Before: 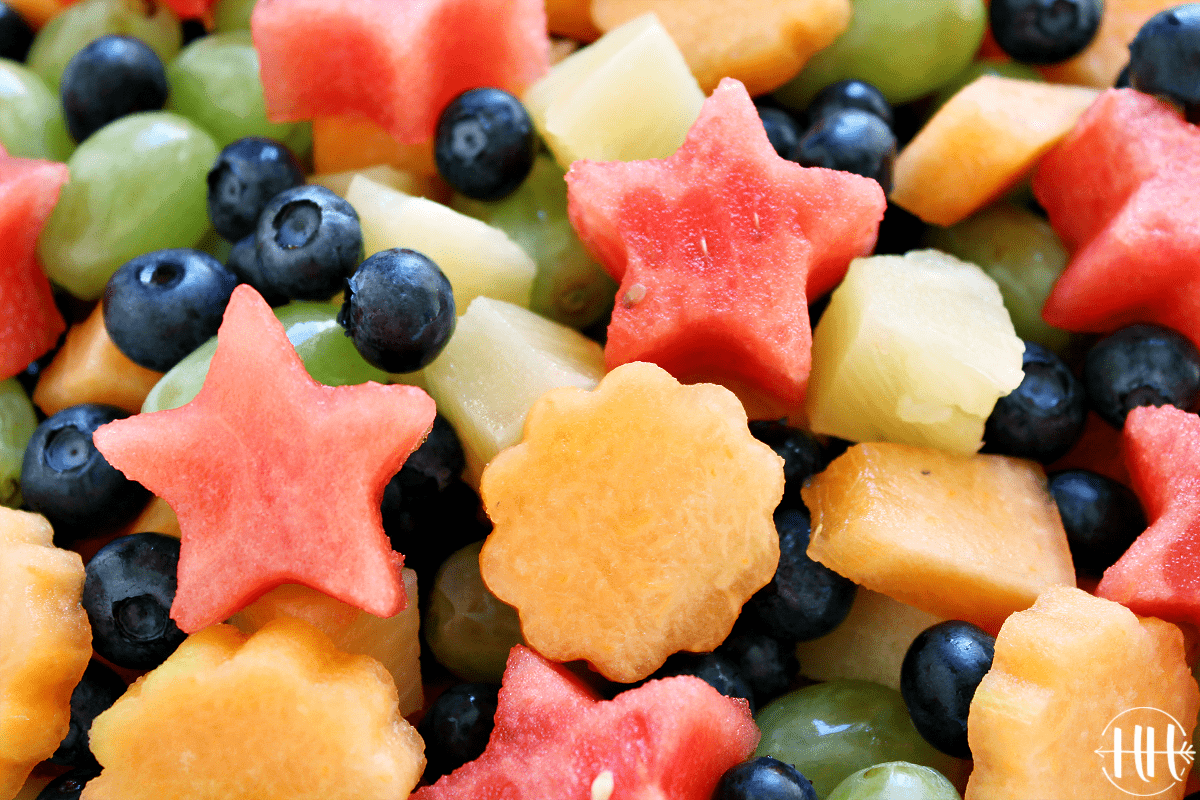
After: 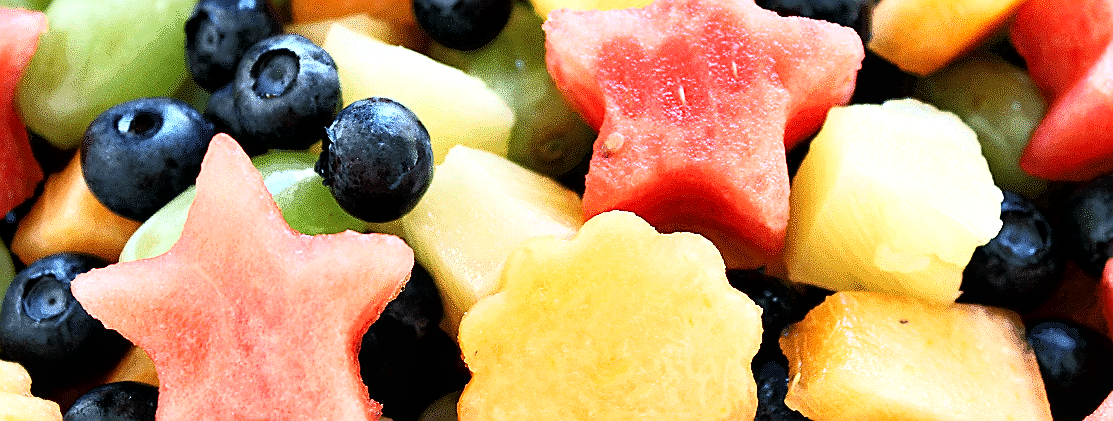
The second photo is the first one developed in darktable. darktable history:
sharpen: radius 1.411, amount 1.265, threshold 0.762
crop: left 1.845%, top 18.945%, right 5.385%, bottom 28.396%
local contrast: highlights 103%, shadows 100%, detail 119%, midtone range 0.2
tone equalizer: -8 EV -0.001 EV, -7 EV 0.002 EV, -6 EV -0.002 EV, -5 EV -0.013 EV, -4 EV -0.088 EV, -3 EV -0.202 EV, -2 EV -0.292 EV, -1 EV 0.111 EV, +0 EV 0.318 EV
tone curve: curves: ch0 [(0, 0.013) (0.054, 0.018) (0.205, 0.191) (0.289, 0.292) (0.39, 0.424) (0.493, 0.551) (0.647, 0.752) (0.778, 0.895) (1, 0.998)]; ch1 [(0, 0) (0.385, 0.343) (0.439, 0.415) (0.494, 0.495) (0.501, 0.501) (0.51, 0.509) (0.54, 0.546) (0.586, 0.606) (0.66, 0.701) (0.783, 0.804) (1, 1)]; ch2 [(0, 0) (0.32, 0.281) (0.403, 0.399) (0.441, 0.428) (0.47, 0.469) (0.498, 0.496) (0.524, 0.538) (0.566, 0.579) (0.633, 0.665) (0.7, 0.711) (1, 1)], color space Lab, linked channels, preserve colors none
